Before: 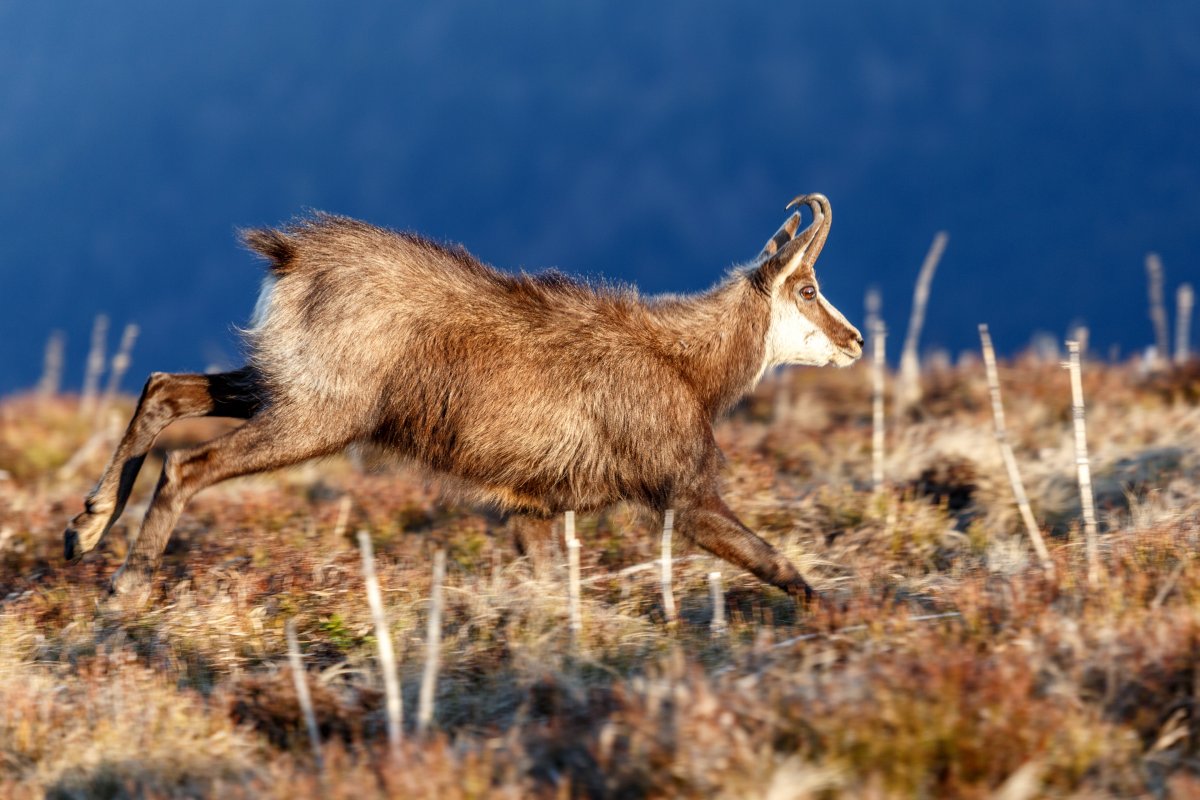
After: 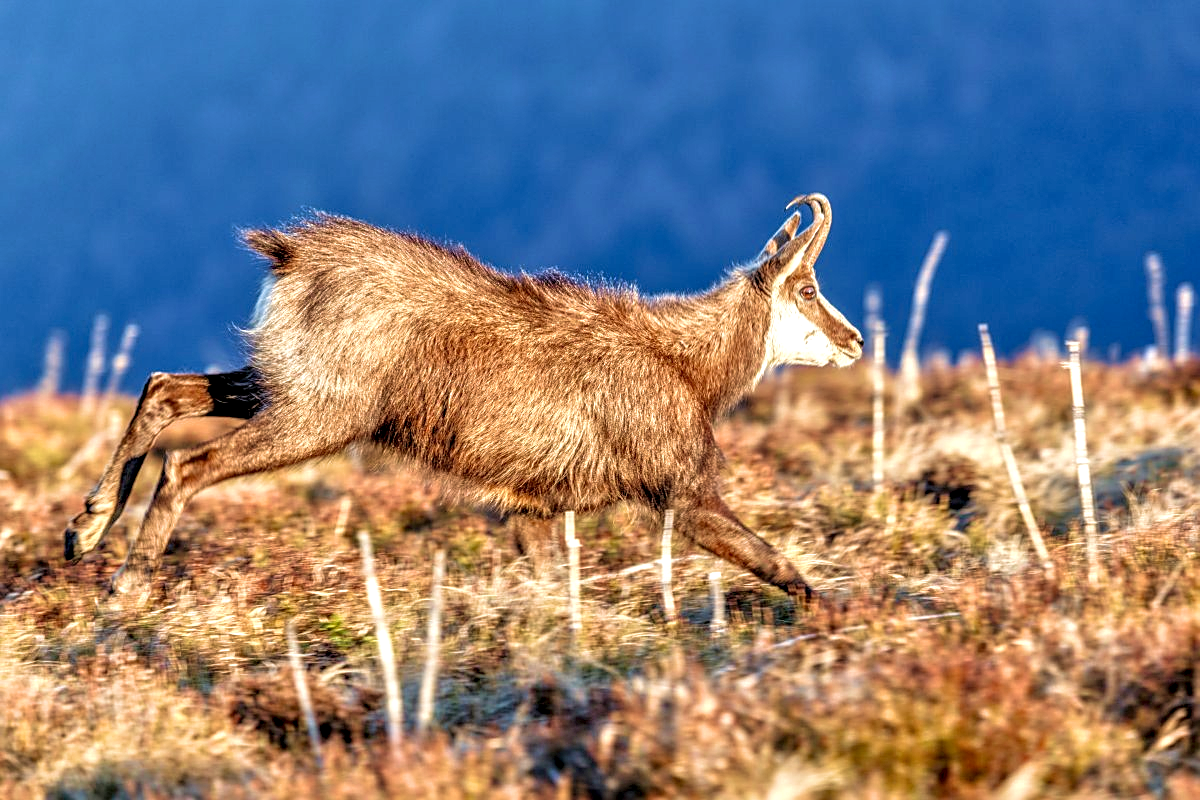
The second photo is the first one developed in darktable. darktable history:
sharpen: on, module defaults
velvia: strength 45%
tone equalizer: -7 EV 0.15 EV, -6 EV 0.6 EV, -5 EV 1.15 EV, -4 EV 1.33 EV, -3 EV 1.15 EV, -2 EV 0.6 EV, -1 EV 0.15 EV, mask exposure compensation -0.5 EV
local contrast: detail 142%
